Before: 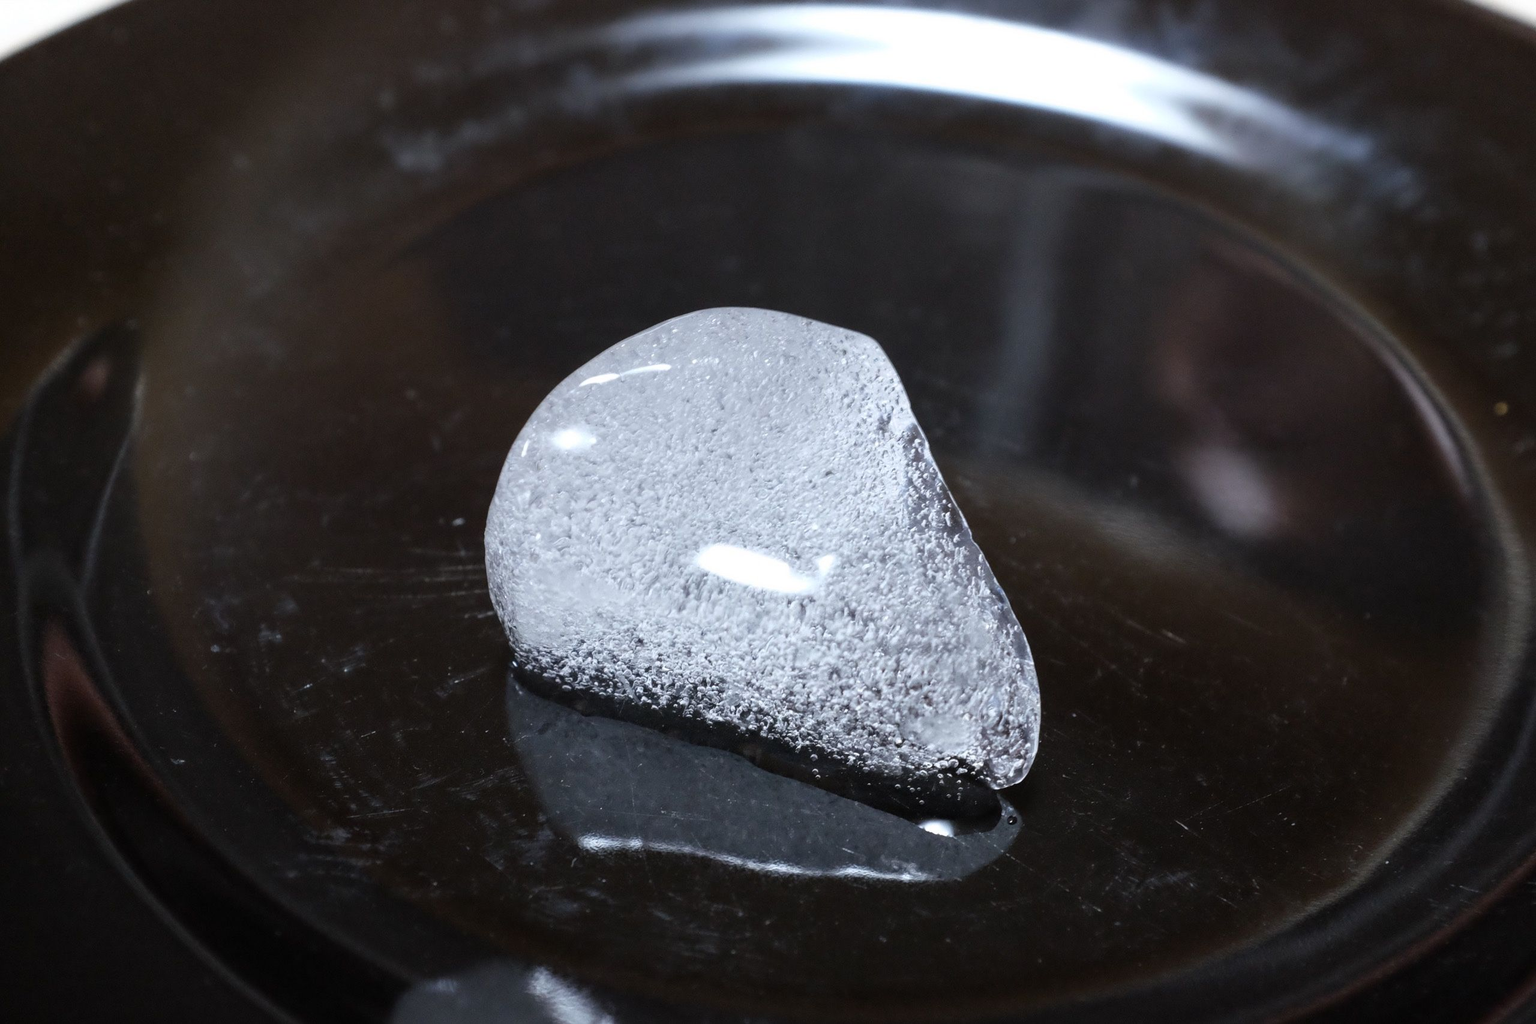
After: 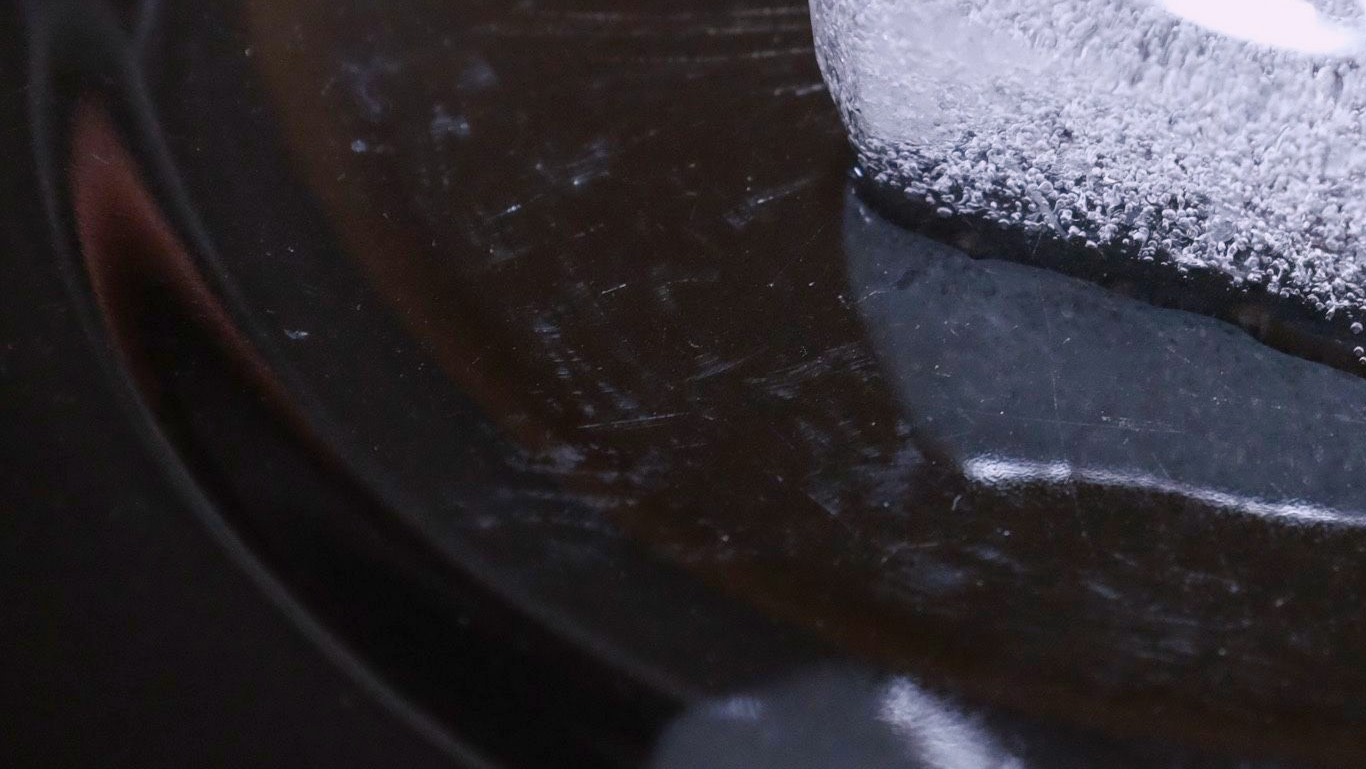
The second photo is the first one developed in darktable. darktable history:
crop and rotate: top 54.778%, right 46.61%, bottom 0.159%
color balance rgb: shadows lift › chroma 1%, shadows lift › hue 113°, highlights gain › chroma 0.2%, highlights gain › hue 333°, perceptual saturation grading › global saturation 20%, perceptual saturation grading › highlights -50%, perceptual saturation grading › shadows 25%, contrast -10%
white balance: red 1.05, blue 1.072
